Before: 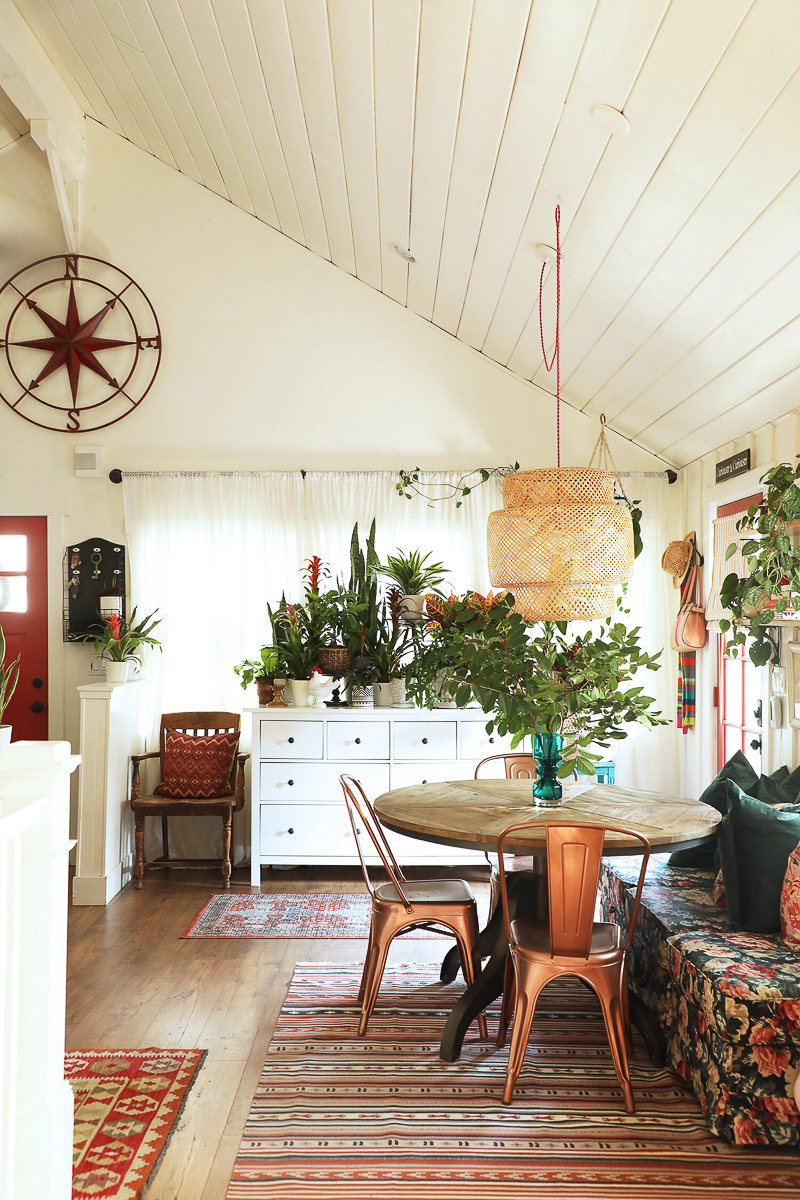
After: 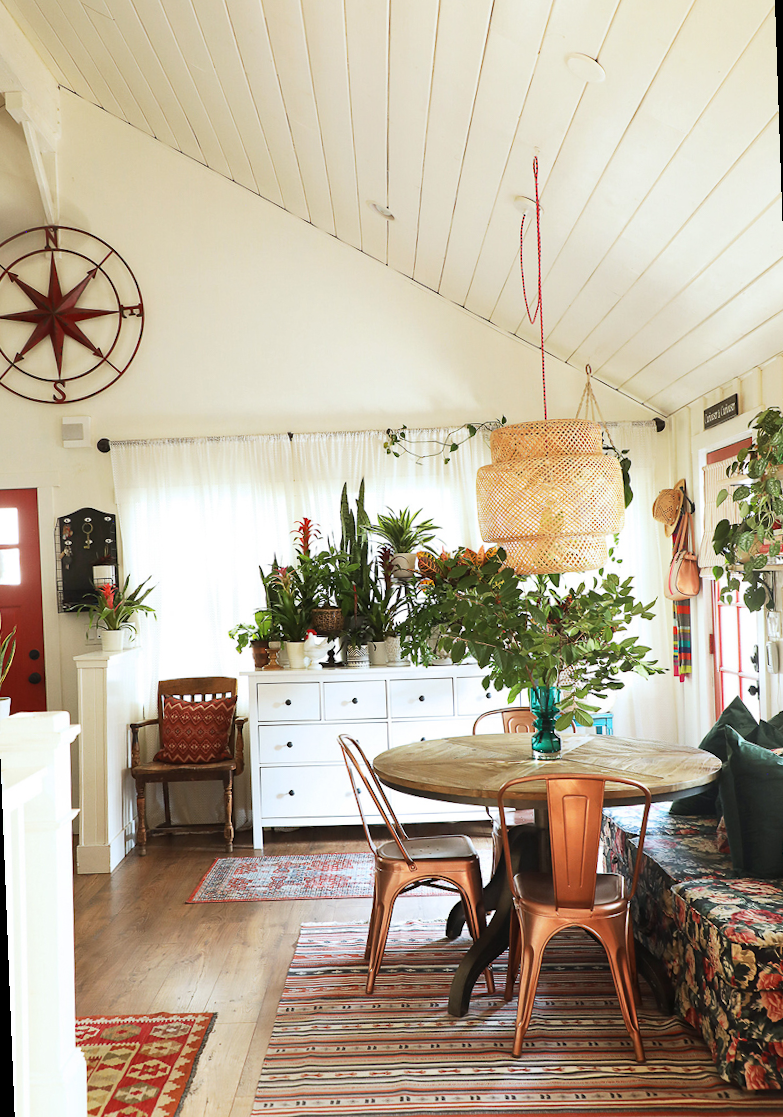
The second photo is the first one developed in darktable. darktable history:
rotate and perspective: rotation -2.12°, lens shift (vertical) 0.009, lens shift (horizontal) -0.008, automatic cropping original format, crop left 0.036, crop right 0.964, crop top 0.05, crop bottom 0.959
white balance: emerald 1
